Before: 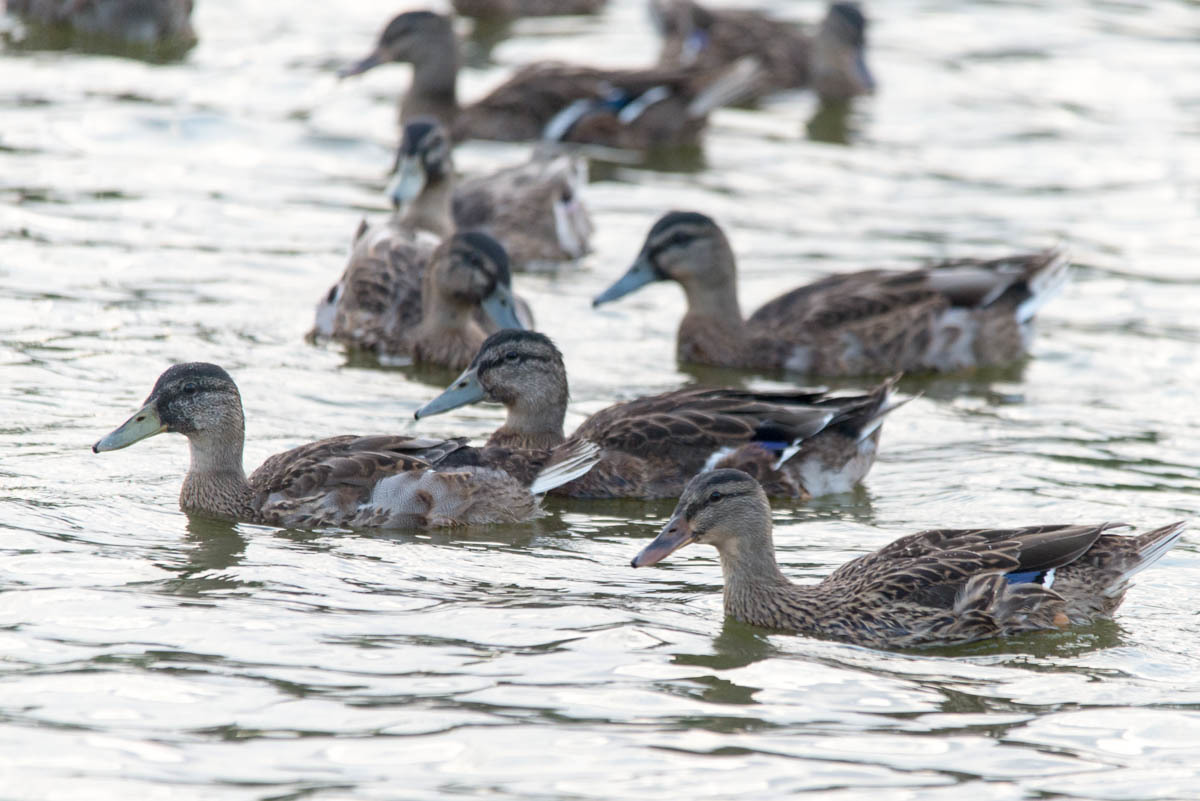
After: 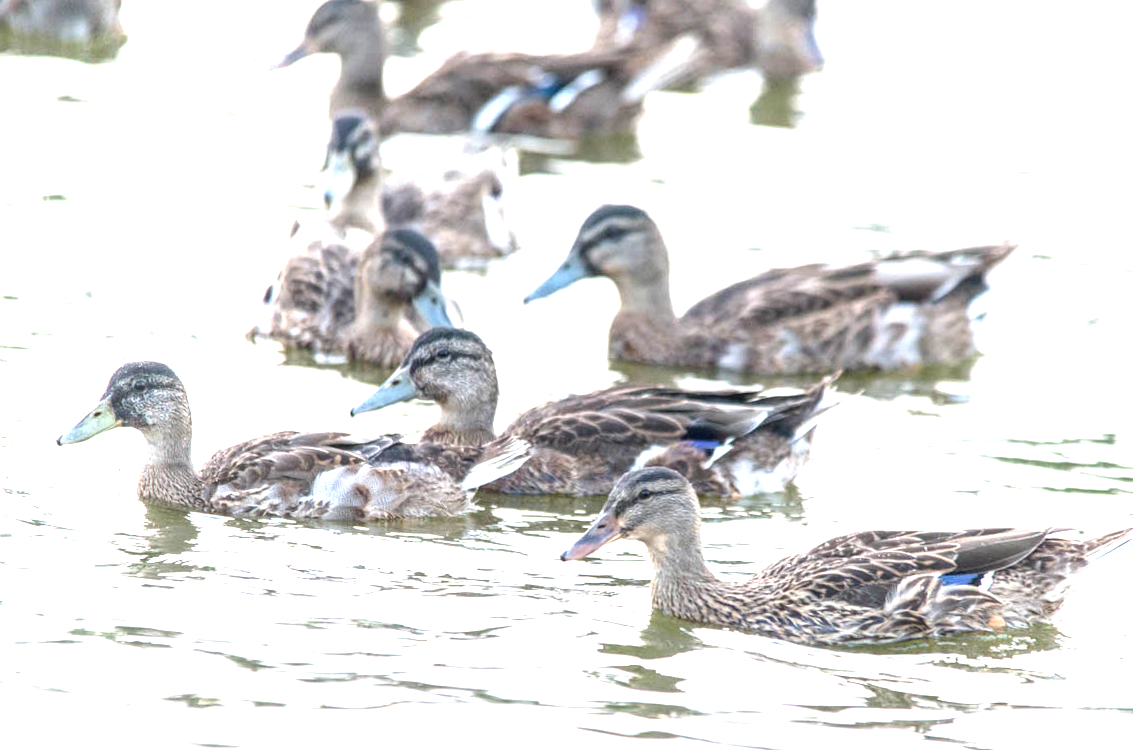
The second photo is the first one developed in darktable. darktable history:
exposure: exposure 1.5 EV, compensate highlight preservation false
rotate and perspective: rotation 0.062°, lens shift (vertical) 0.115, lens shift (horizontal) -0.133, crop left 0.047, crop right 0.94, crop top 0.061, crop bottom 0.94
local contrast: on, module defaults
